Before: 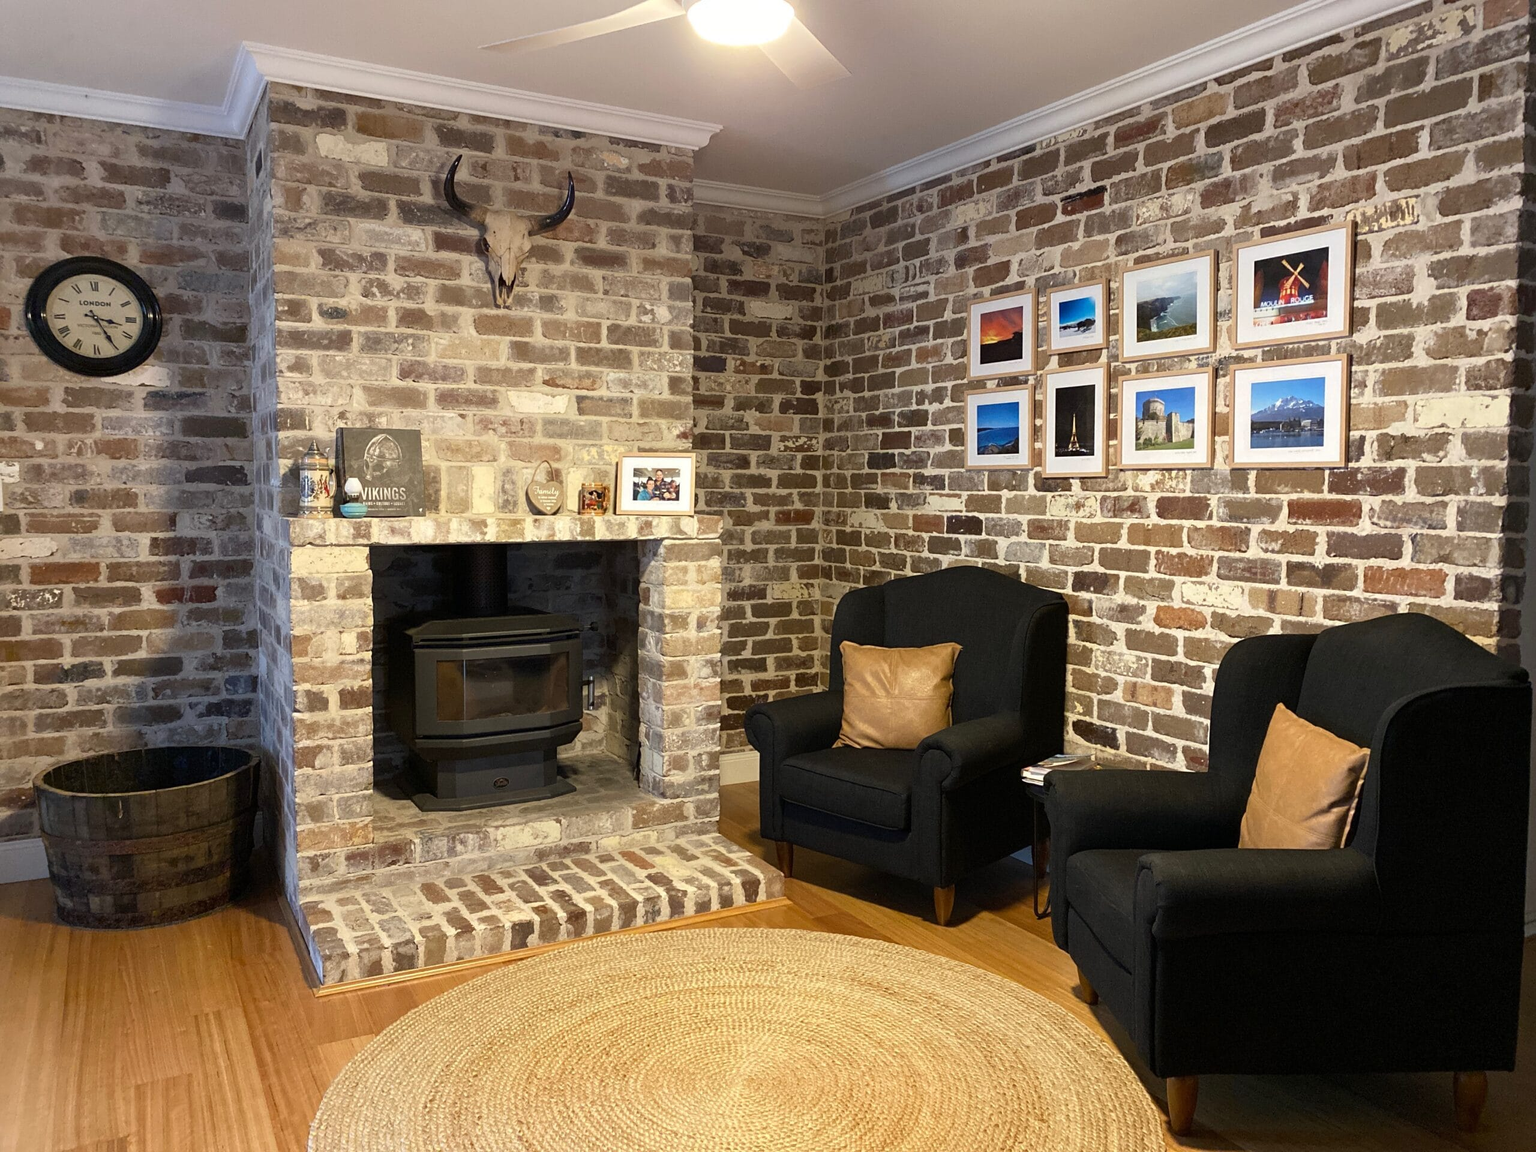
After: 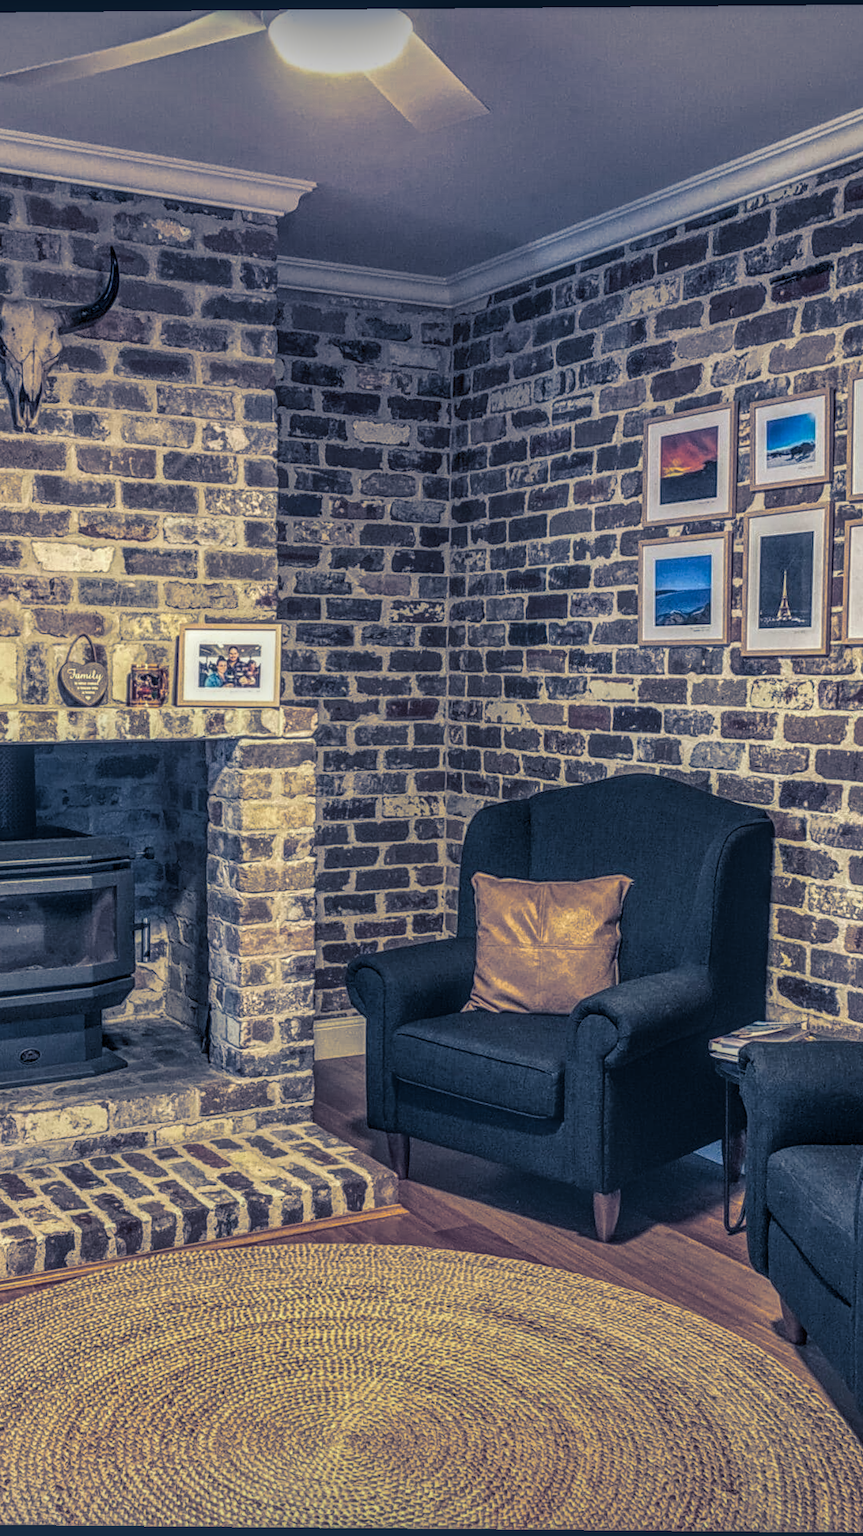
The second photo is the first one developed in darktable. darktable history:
rotate and perspective: lens shift (vertical) 0.048, lens shift (horizontal) -0.024, automatic cropping off
shadows and highlights: low approximation 0.01, soften with gaussian
split-toning: shadows › hue 226.8°, shadows › saturation 0.84
local contrast: highlights 0%, shadows 0%, detail 200%, midtone range 0.25
crop: left 31.229%, right 27.105%
